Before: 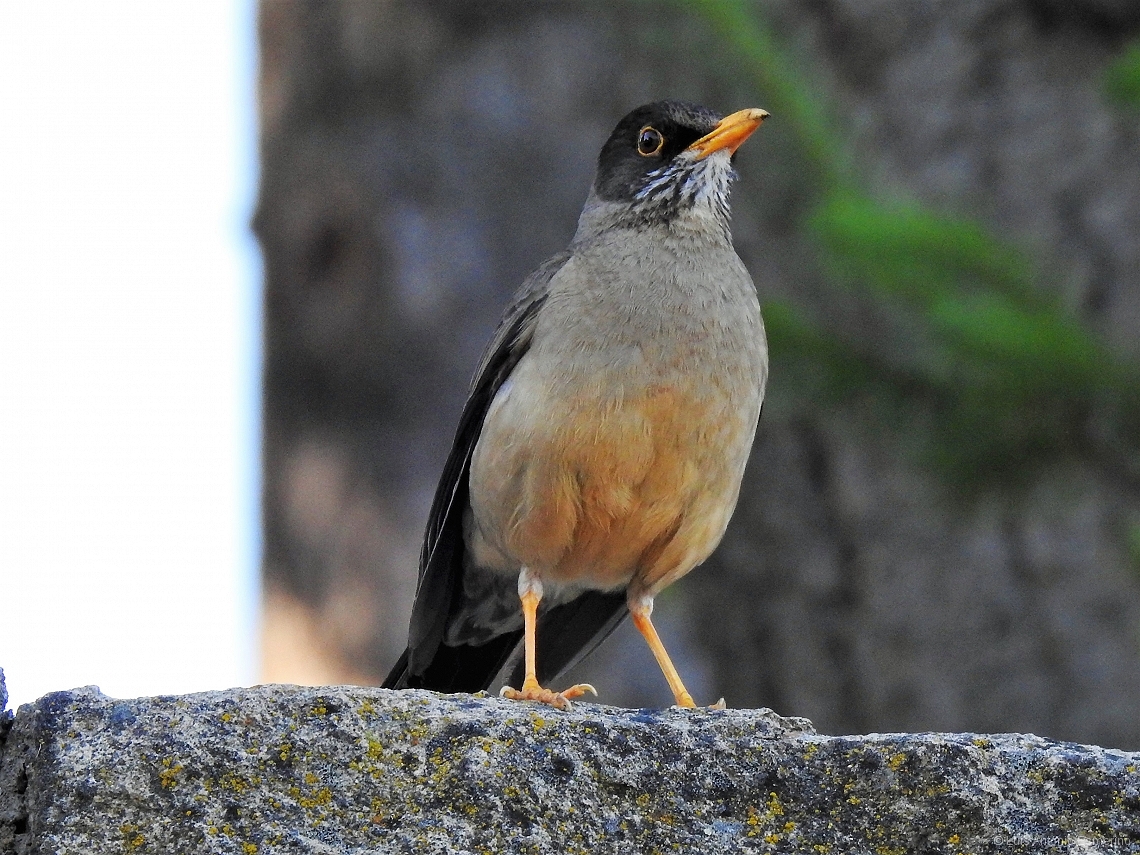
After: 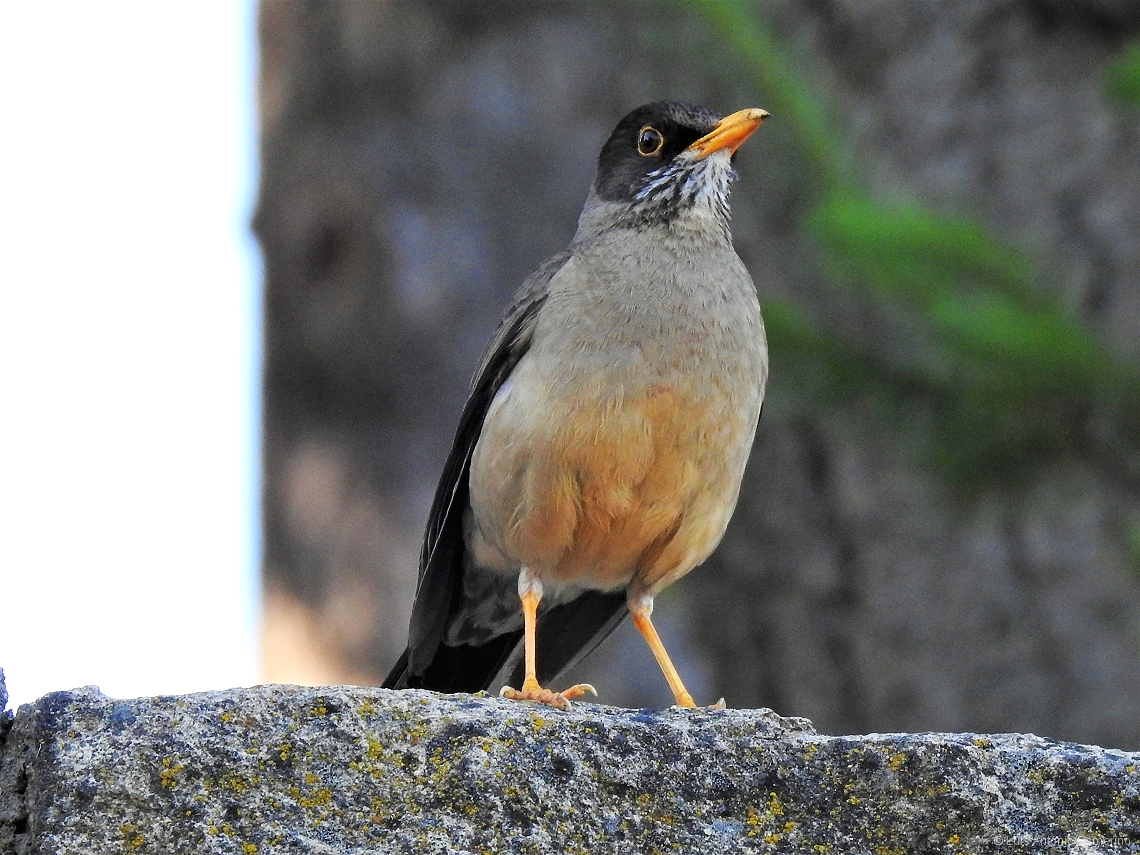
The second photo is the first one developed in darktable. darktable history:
exposure: exposure 0.209 EV, compensate highlight preservation false
